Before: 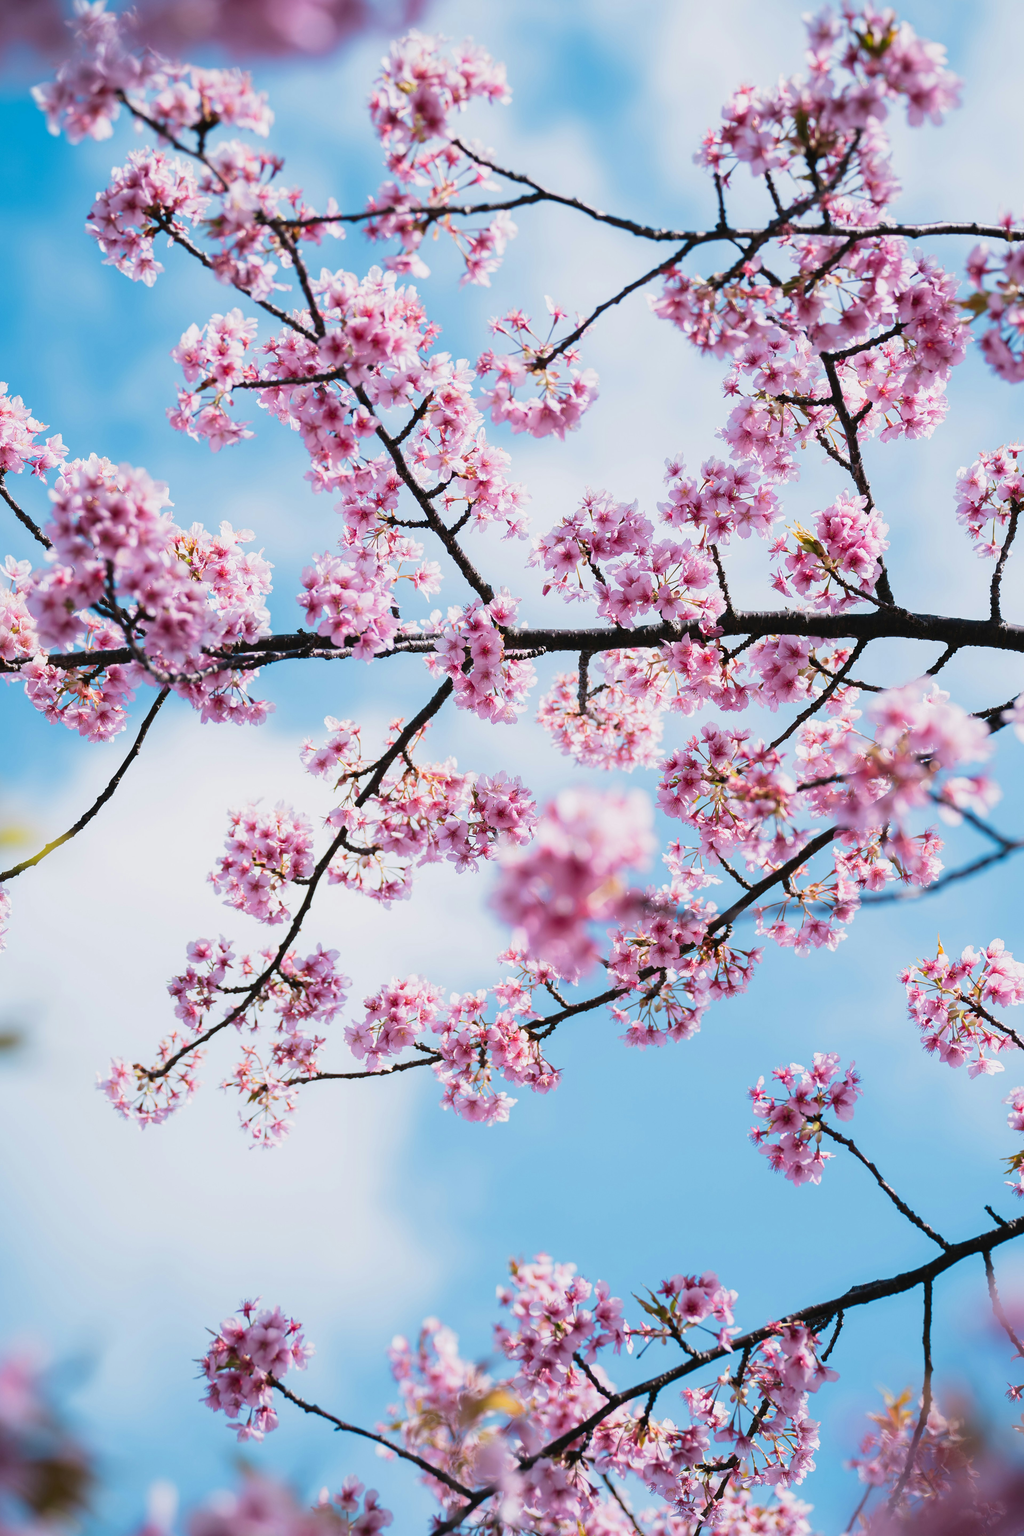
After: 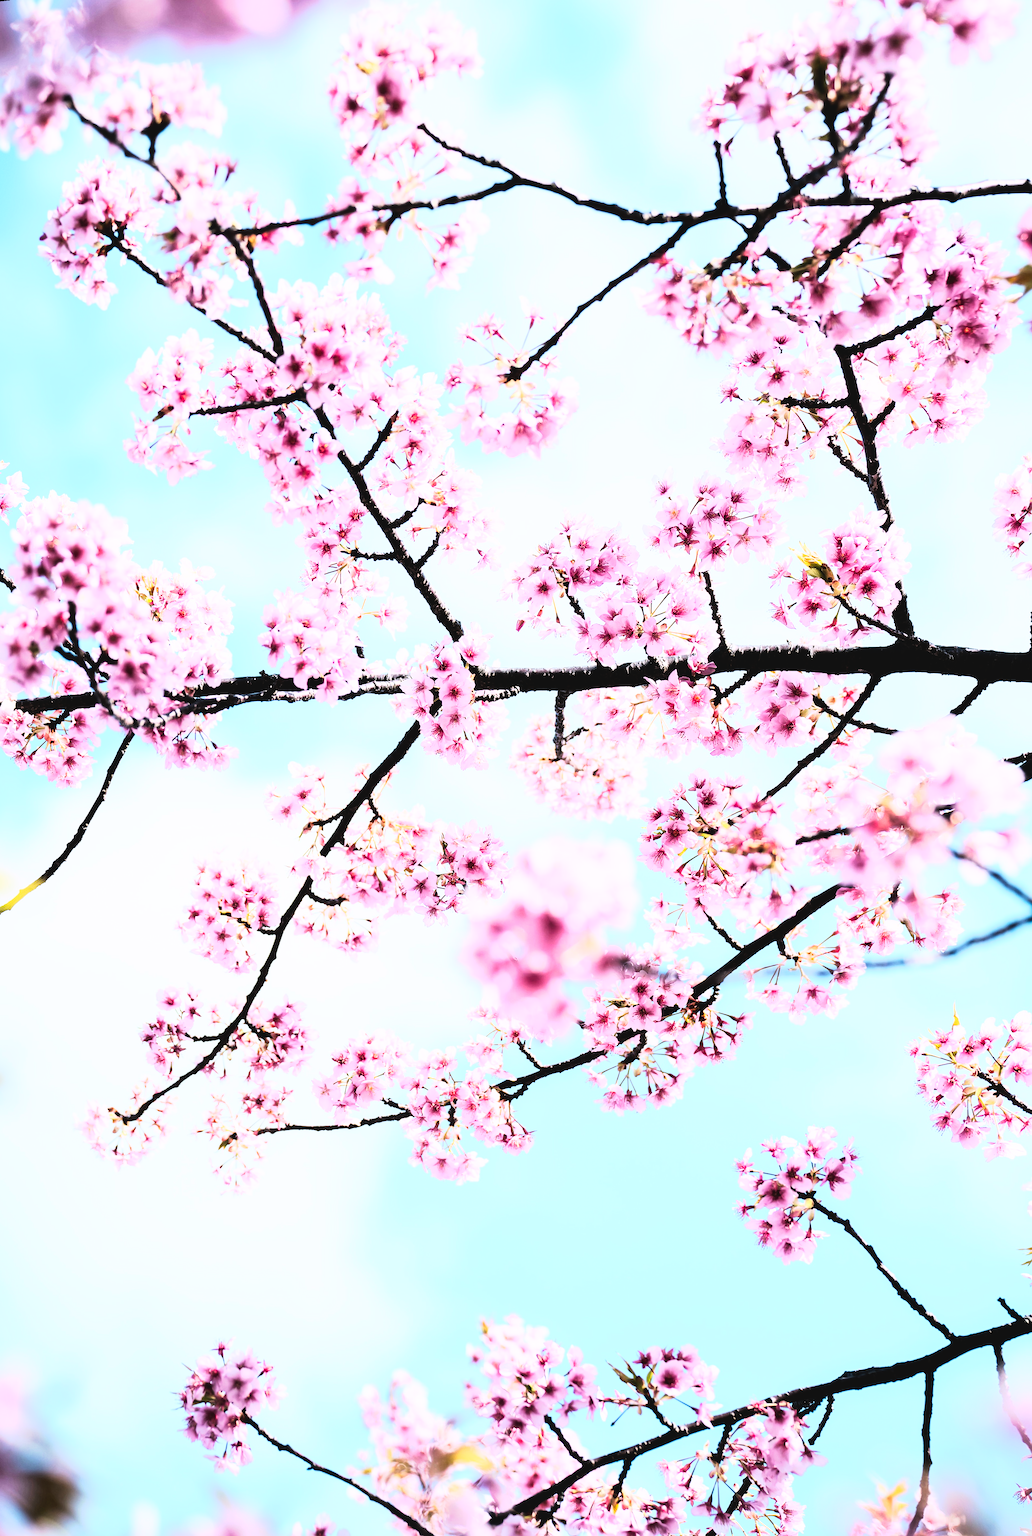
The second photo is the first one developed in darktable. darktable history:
tone curve: curves: ch0 [(0, 0) (0.003, 0.045) (0.011, 0.051) (0.025, 0.057) (0.044, 0.074) (0.069, 0.096) (0.1, 0.125) (0.136, 0.16) (0.177, 0.201) (0.224, 0.242) (0.277, 0.299) (0.335, 0.362) (0.399, 0.432) (0.468, 0.512) (0.543, 0.601) (0.623, 0.691) (0.709, 0.786) (0.801, 0.876) (0.898, 0.927) (1, 1)], preserve colors none
rotate and perspective: rotation 0.062°, lens shift (vertical) 0.115, lens shift (horizontal) -0.133, crop left 0.047, crop right 0.94, crop top 0.061, crop bottom 0.94
rgb curve: curves: ch0 [(0, 0) (0.21, 0.15) (0.24, 0.21) (0.5, 0.75) (0.75, 0.96) (0.89, 0.99) (1, 1)]; ch1 [(0, 0.02) (0.21, 0.13) (0.25, 0.2) (0.5, 0.67) (0.75, 0.9) (0.89, 0.97) (1, 1)]; ch2 [(0, 0.02) (0.21, 0.13) (0.25, 0.2) (0.5, 0.67) (0.75, 0.9) (0.89, 0.97) (1, 1)], compensate middle gray true
sharpen: on, module defaults
